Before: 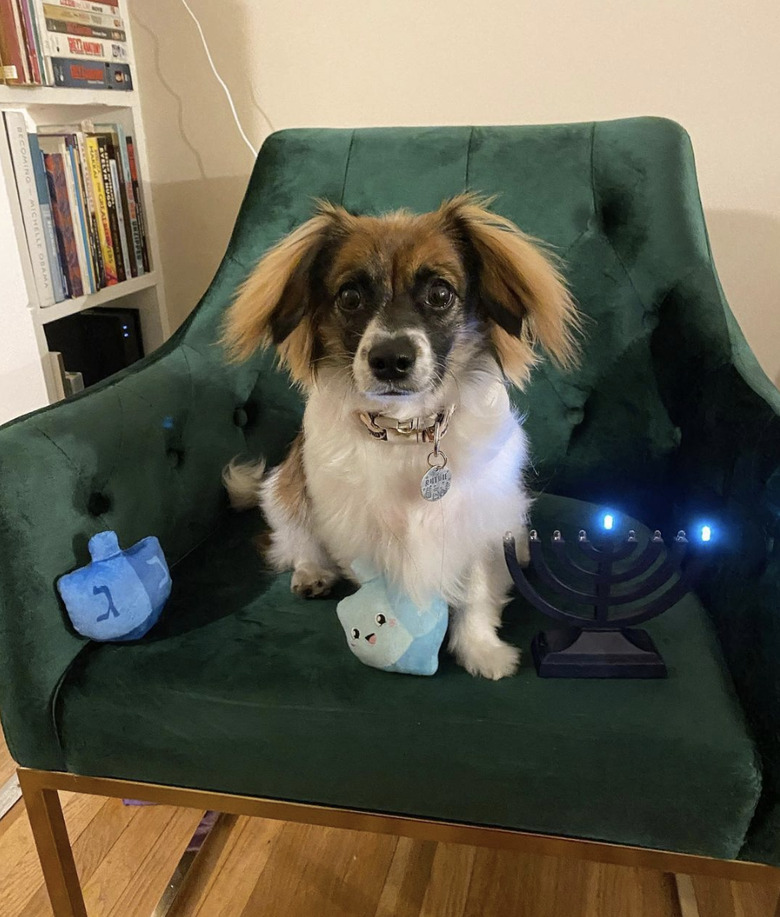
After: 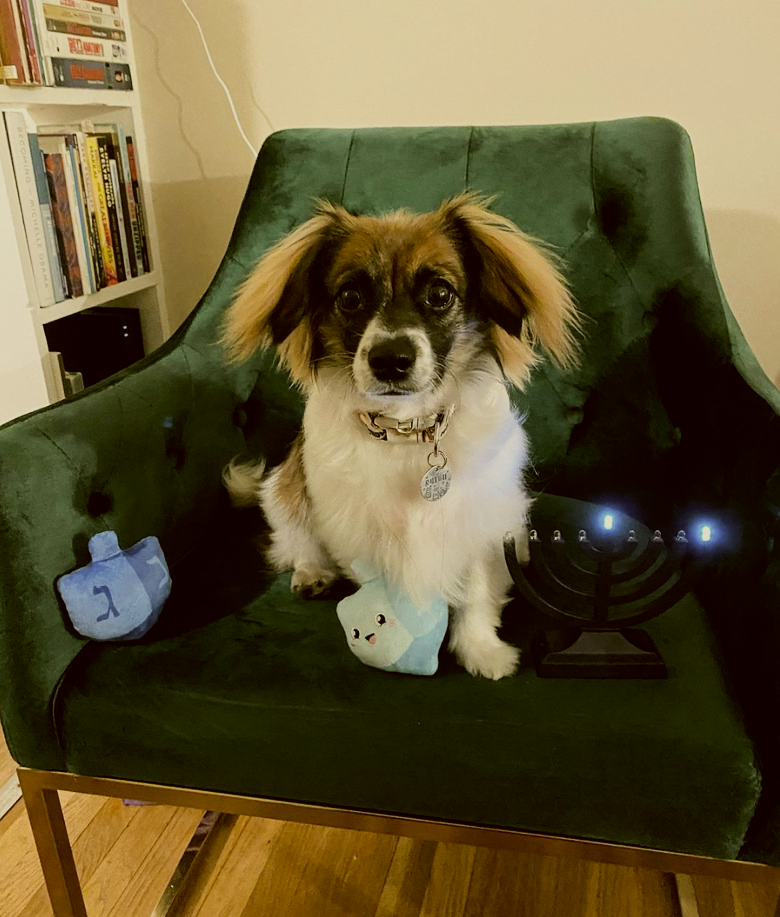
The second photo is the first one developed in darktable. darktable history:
filmic rgb: black relative exposure -7.65 EV, white relative exposure 4.56 EV, hardness 3.61
color correction: highlights a* -1.43, highlights b* 10.12, shadows a* 0.395, shadows b* 19.35
contrast brightness saturation: contrast 0.14
tone equalizer: on, module defaults
